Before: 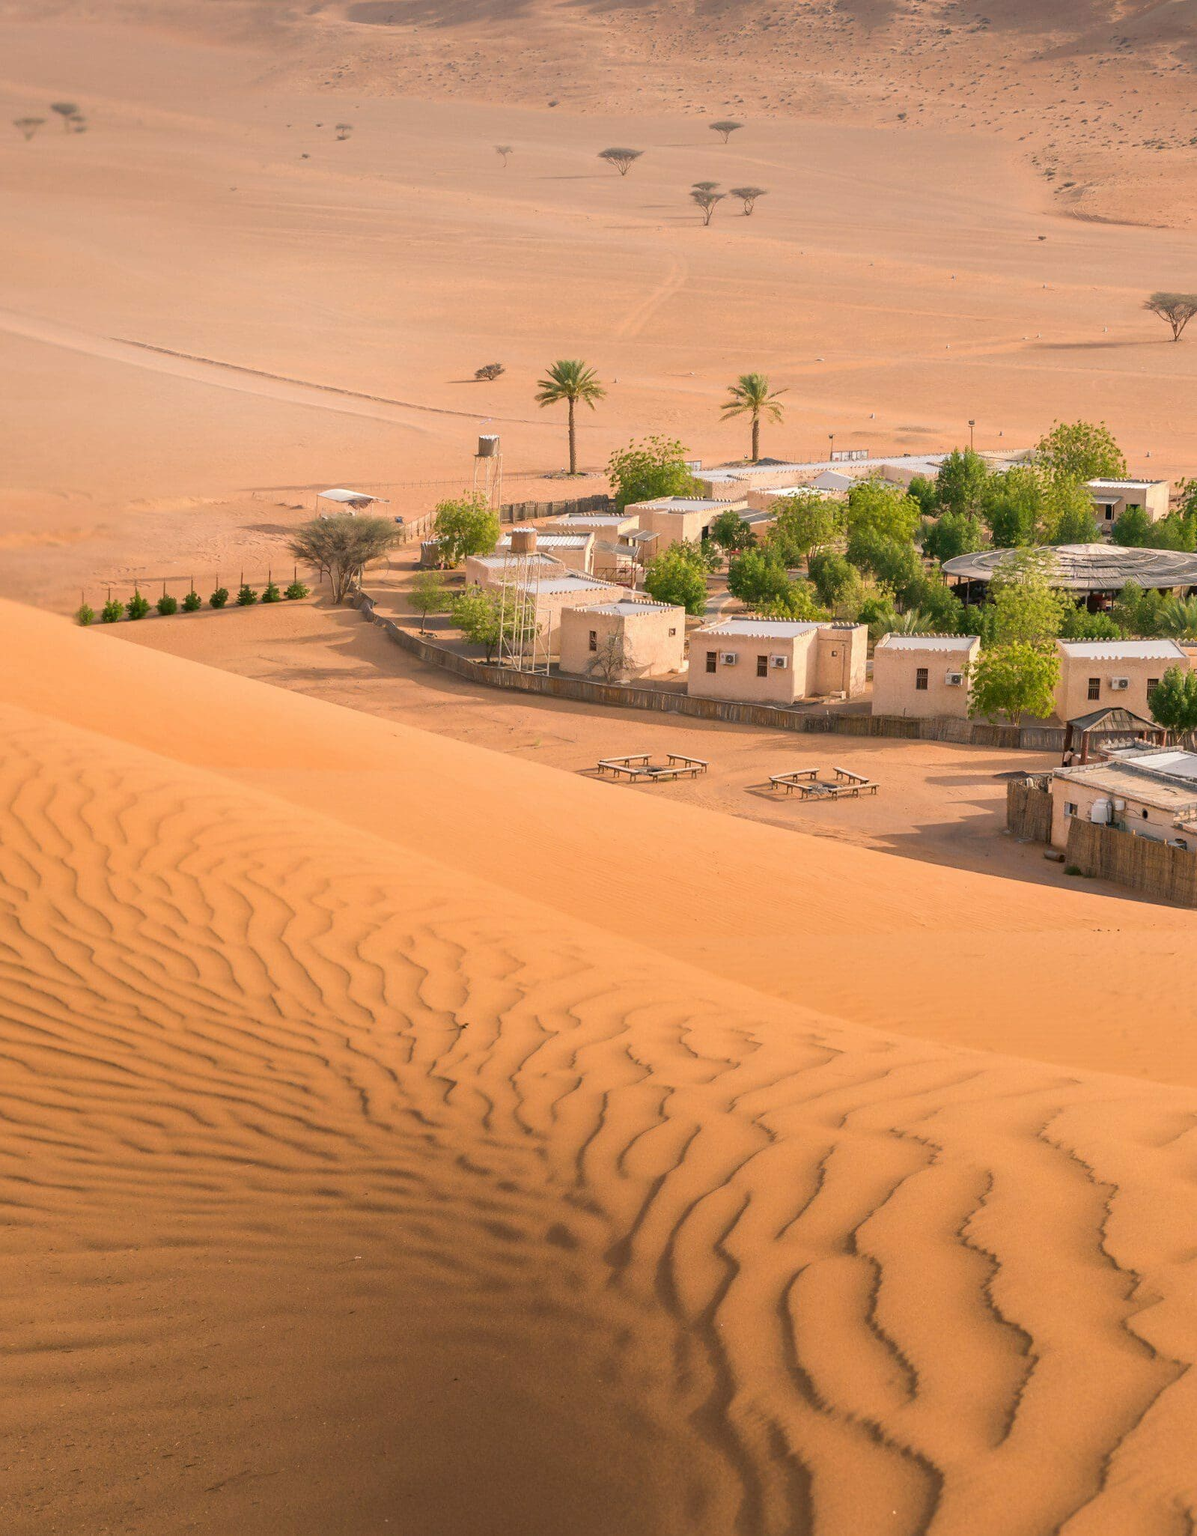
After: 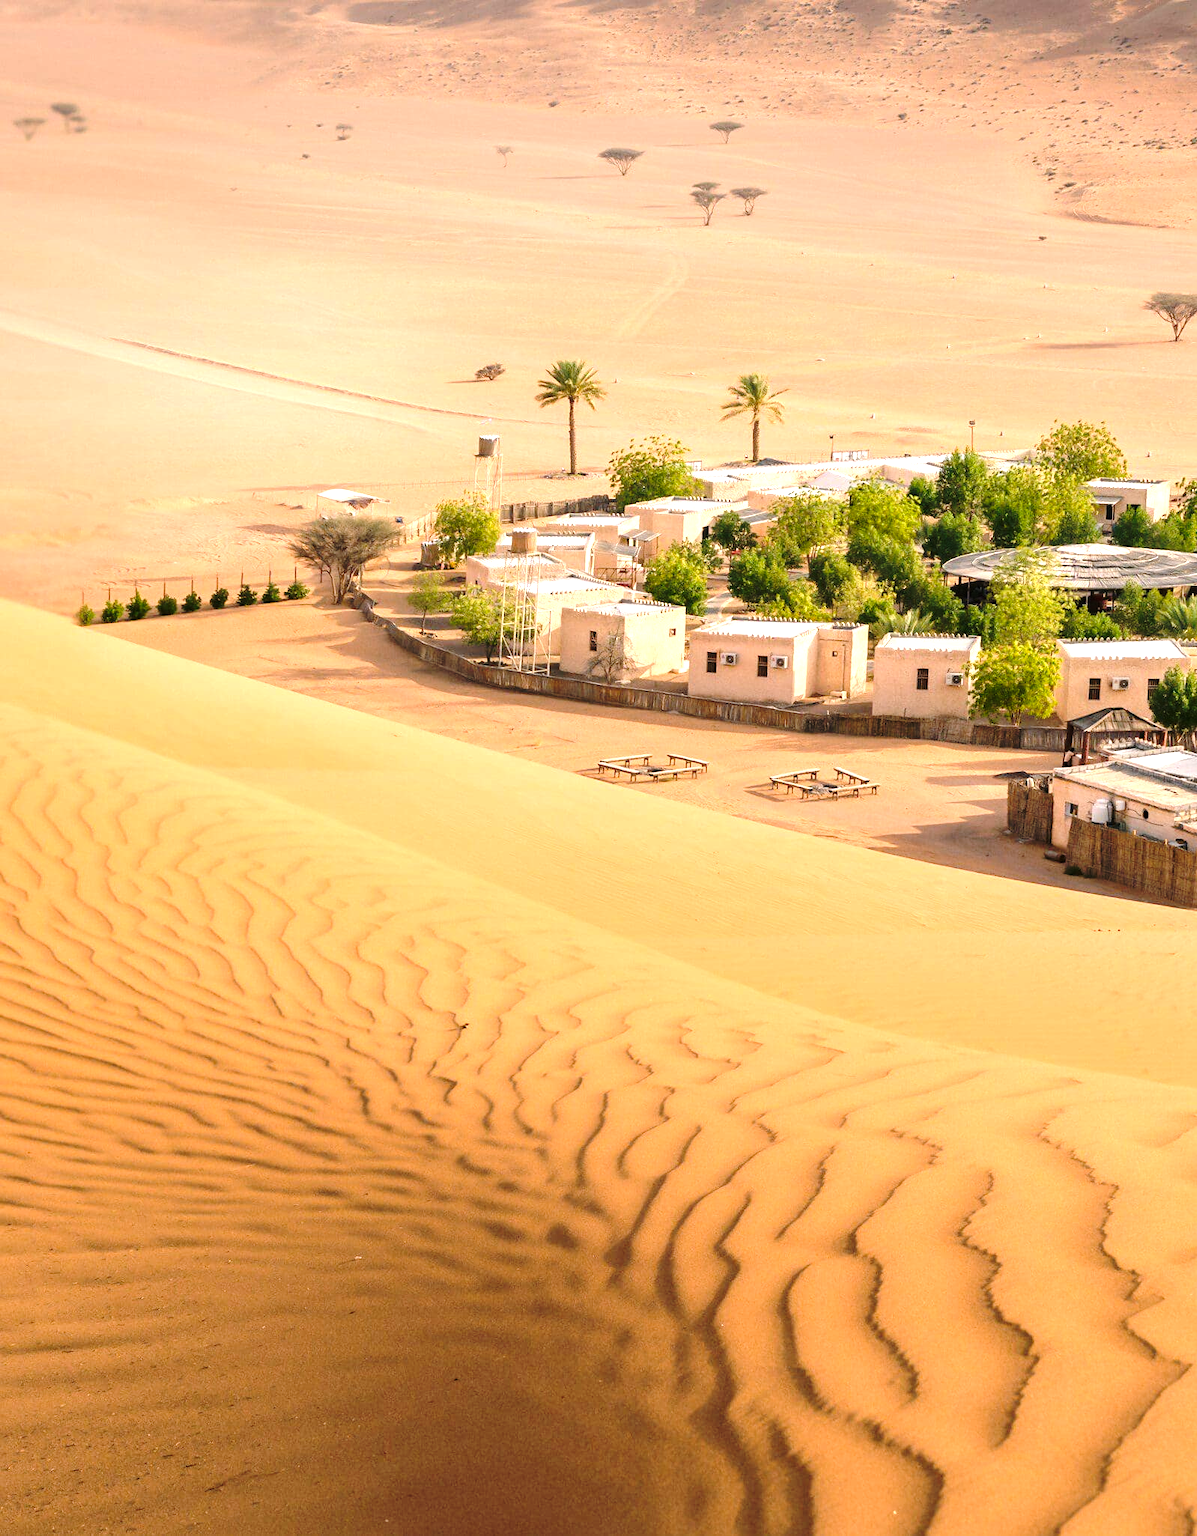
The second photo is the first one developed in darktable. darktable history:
exposure: black level correction 0, exposure 0.5 EV, compensate exposure bias true, compensate highlight preservation false
base curve: curves: ch0 [(0, 0) (0.073, 0.04) (0.157, 0.139) (0.492, 0.492) (0.758, 0.758) (1, 1)], preserve colors none
tone equalizer: -8 EV -0.417 EV, -7 EV -0.389 EV, -6 EV -0.333 EV, -5 EV -0.222 EV, -3 EV 0.222 EV, -2 EV 0.333 EV, -1 EV 0.389 EV, +0 EV 0.417 EV, edges refinement/feathering 500, mask exposure compensation -1.25 EV, preserve details no
